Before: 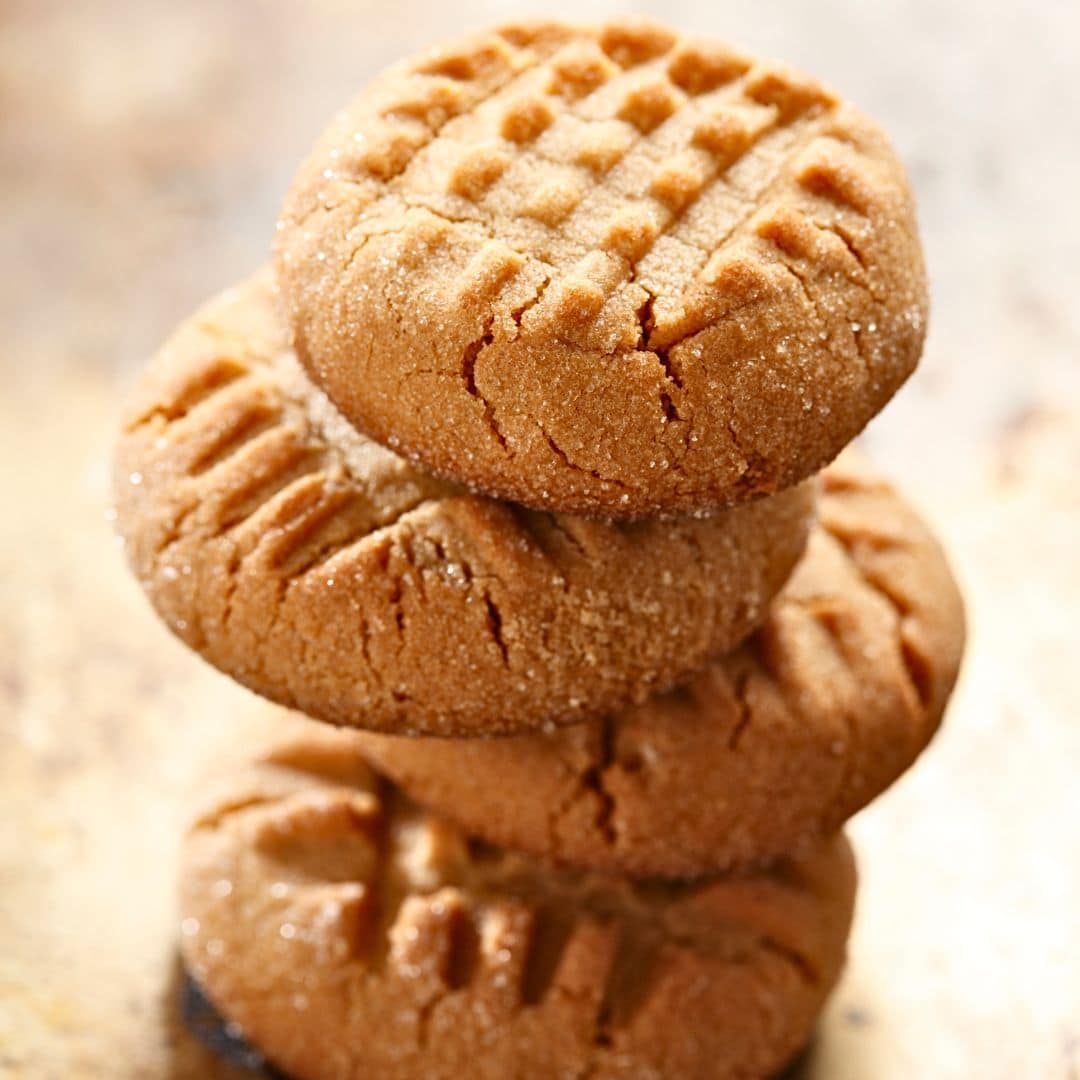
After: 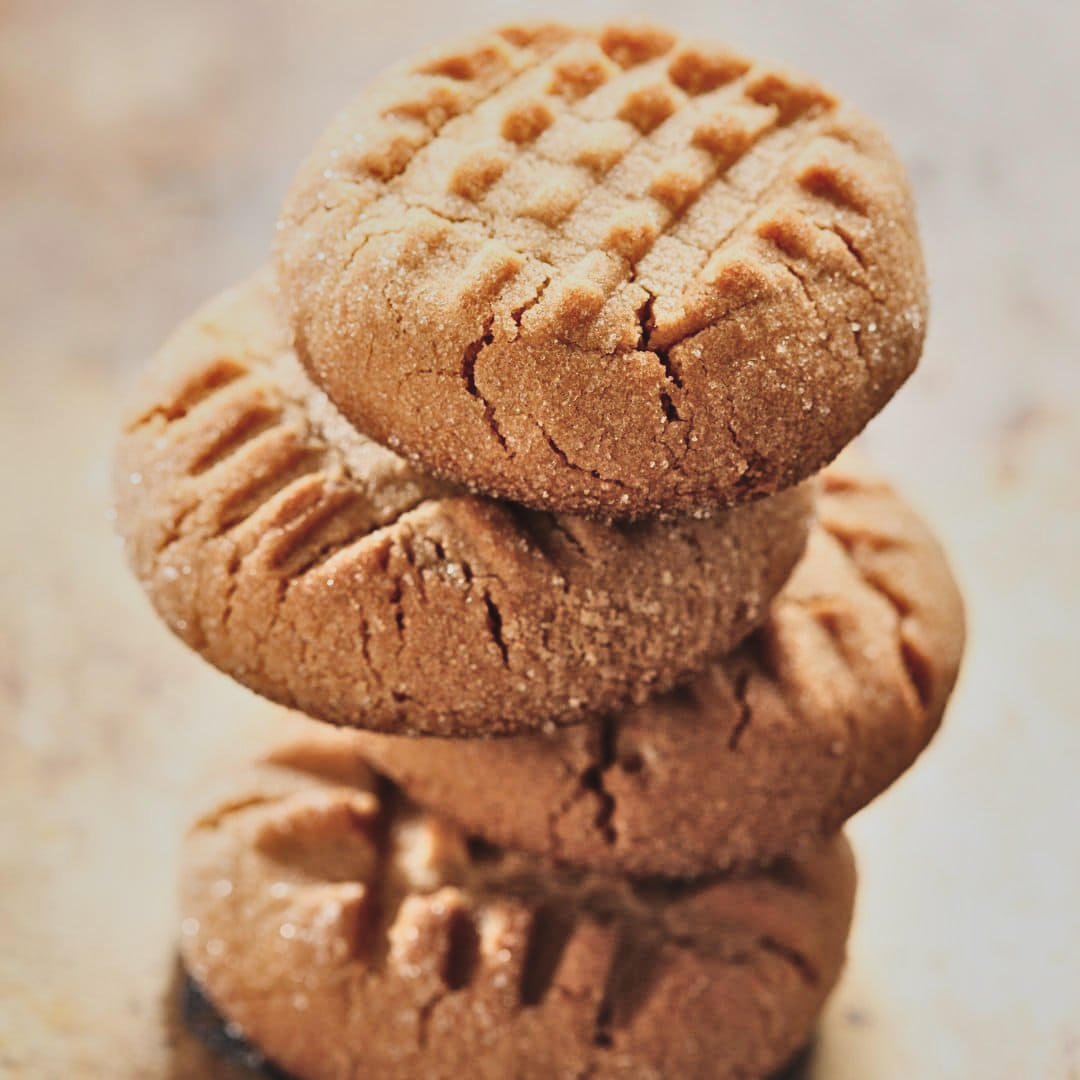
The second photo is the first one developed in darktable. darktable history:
exposure: black level correction -0.03, compensate highlight preservation false
tone equalizer: on, module defaults
local contrast: mode bilateral grid, contrast 25, coarseness 60, detail 152%, midtone range 0.2
filmic rgb: black relative exposure -6.09 EV, white relative exposure 6.95 EV, hardness 2.25, add noise in highlights 0.001, preserve chrominance luminance Y, color science v3 (2019), use custom middle-gray values true, contrast in highlights soft
